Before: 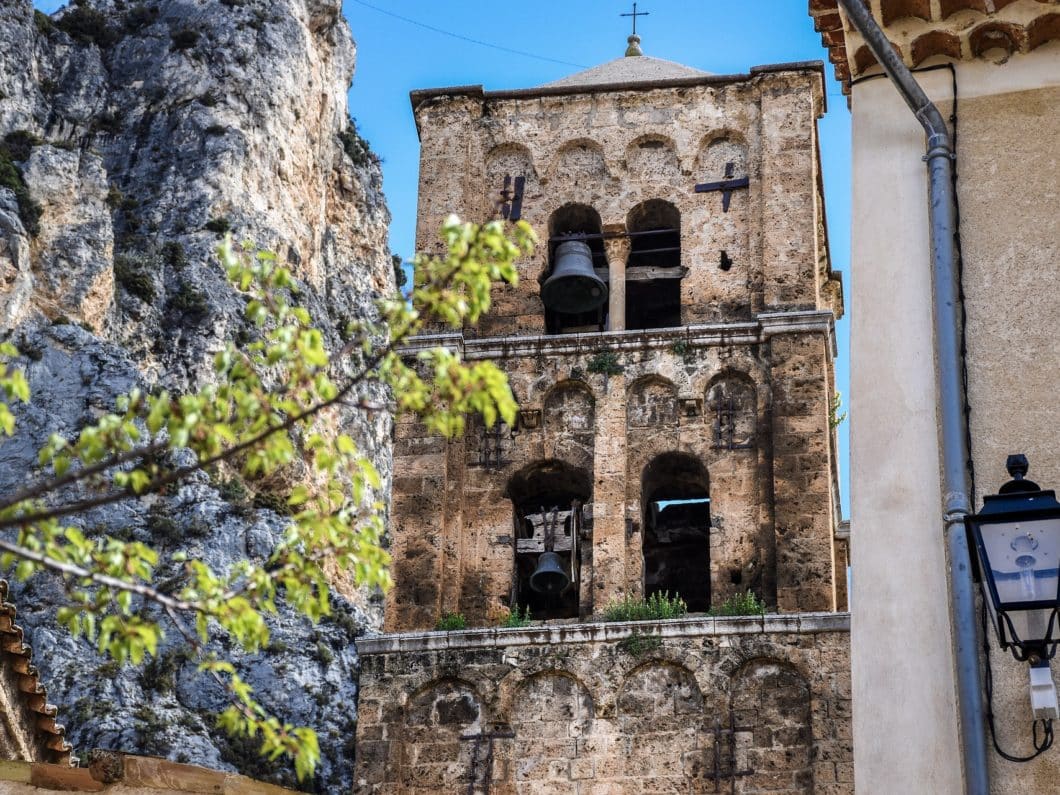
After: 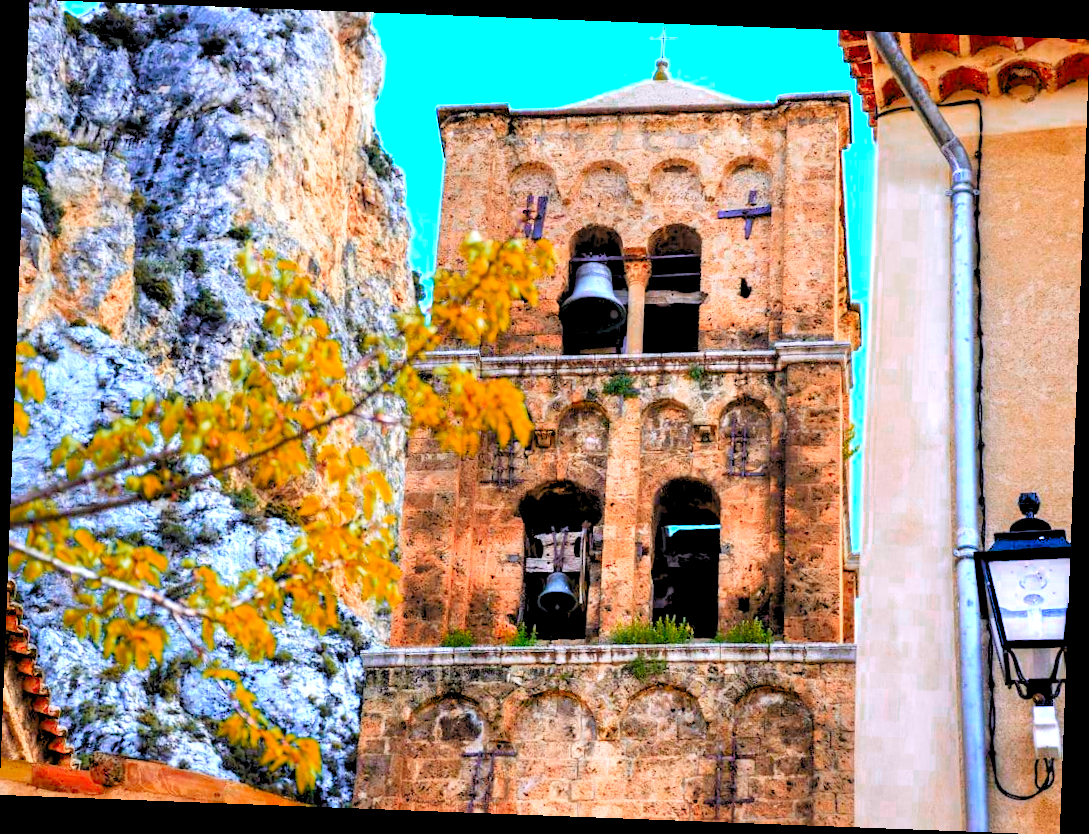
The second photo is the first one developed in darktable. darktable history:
white balance: emerald 1
velvia: on, module defaults
levels: levels [0.072, 0.414, 0.976]
color balance rgb: perceptual saturation grading › global saturation 30%, global vibrance 20%
rotate and perspective: rotation 2.17°, automatic cropping off
color zones: curves: ch0 [(0.473, 0.374) (0.742, 0.784)]; ch1 [(0.354, 0.737) (0.742, 0.705)]; ch2 [(0.318, 0.421) (0.758, 0.532)]
